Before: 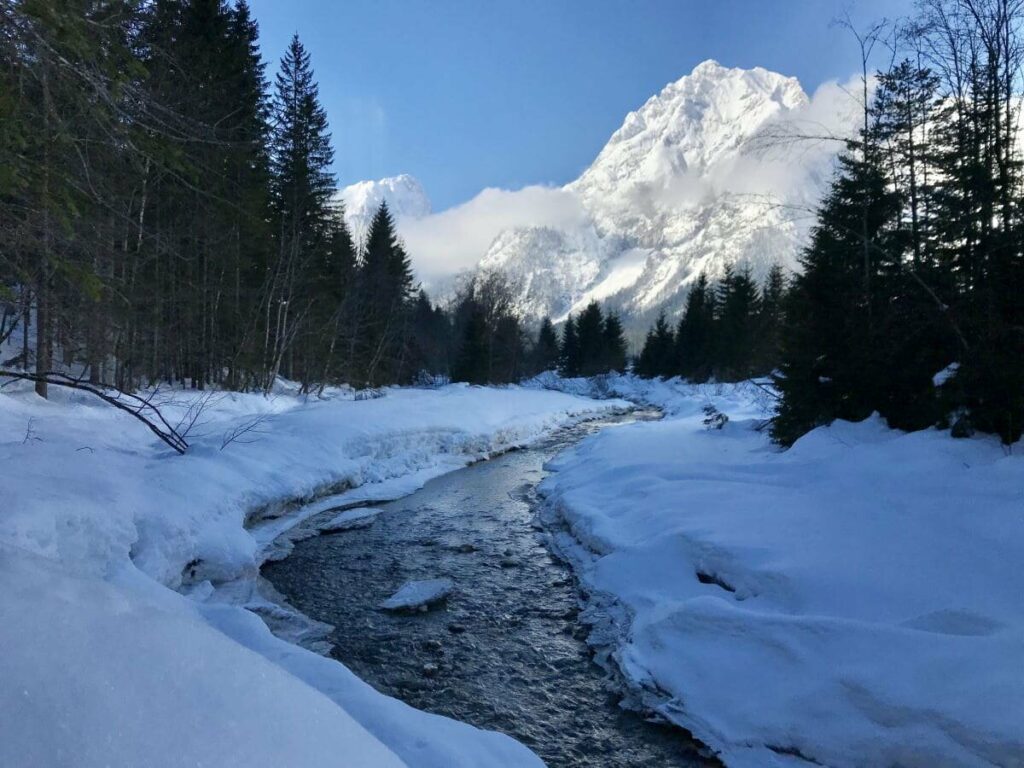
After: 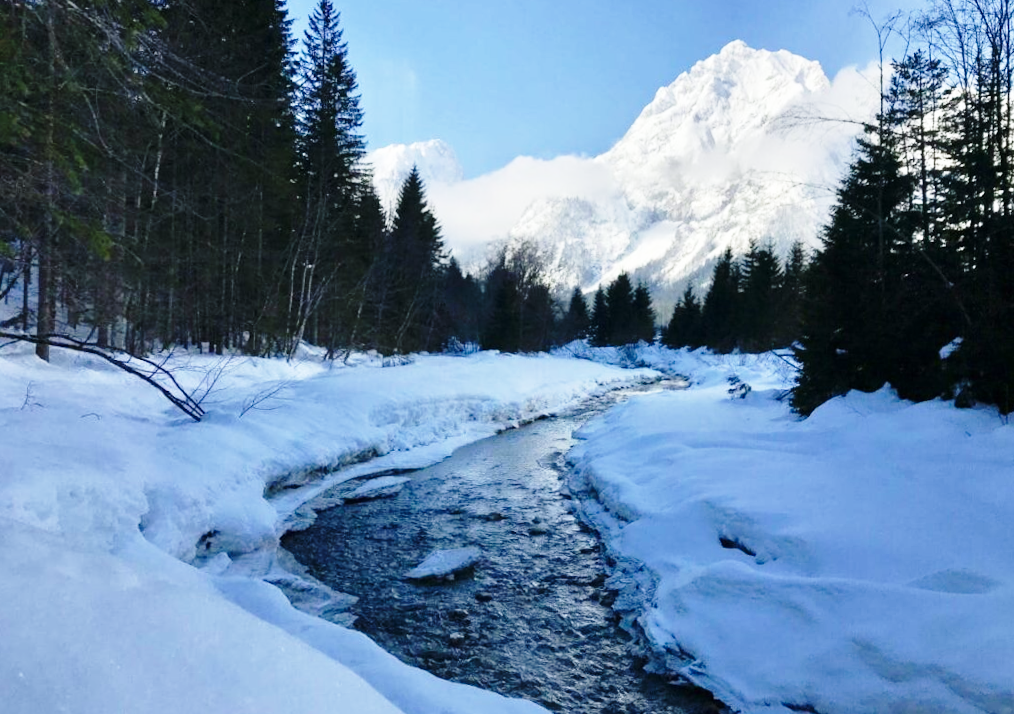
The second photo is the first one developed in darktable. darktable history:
base curve: curves: ch0 [(0, 0) (0.028, 0.03) (0.121, 0.232) (0.46, 0.748) (0.859, 0.968) (1, 1)], preserve colors none
rotate and perspective: rotation 0.679°, lens shift (horizontal) 0.136, crop left 0.009, crop right 0.991, crop top 0.078, crop bottom 0.95
